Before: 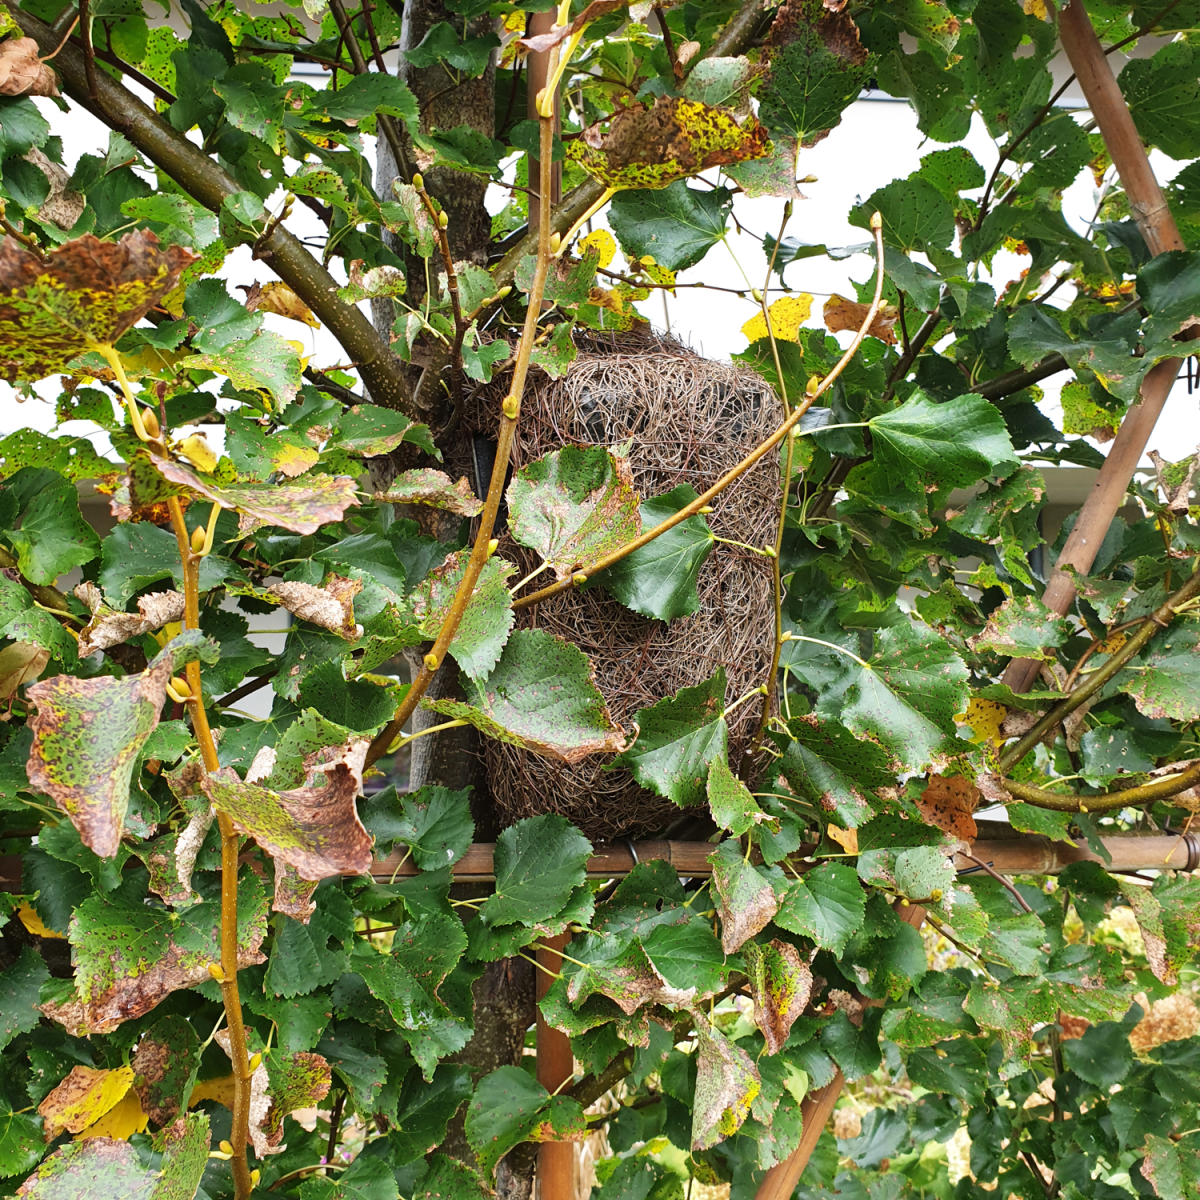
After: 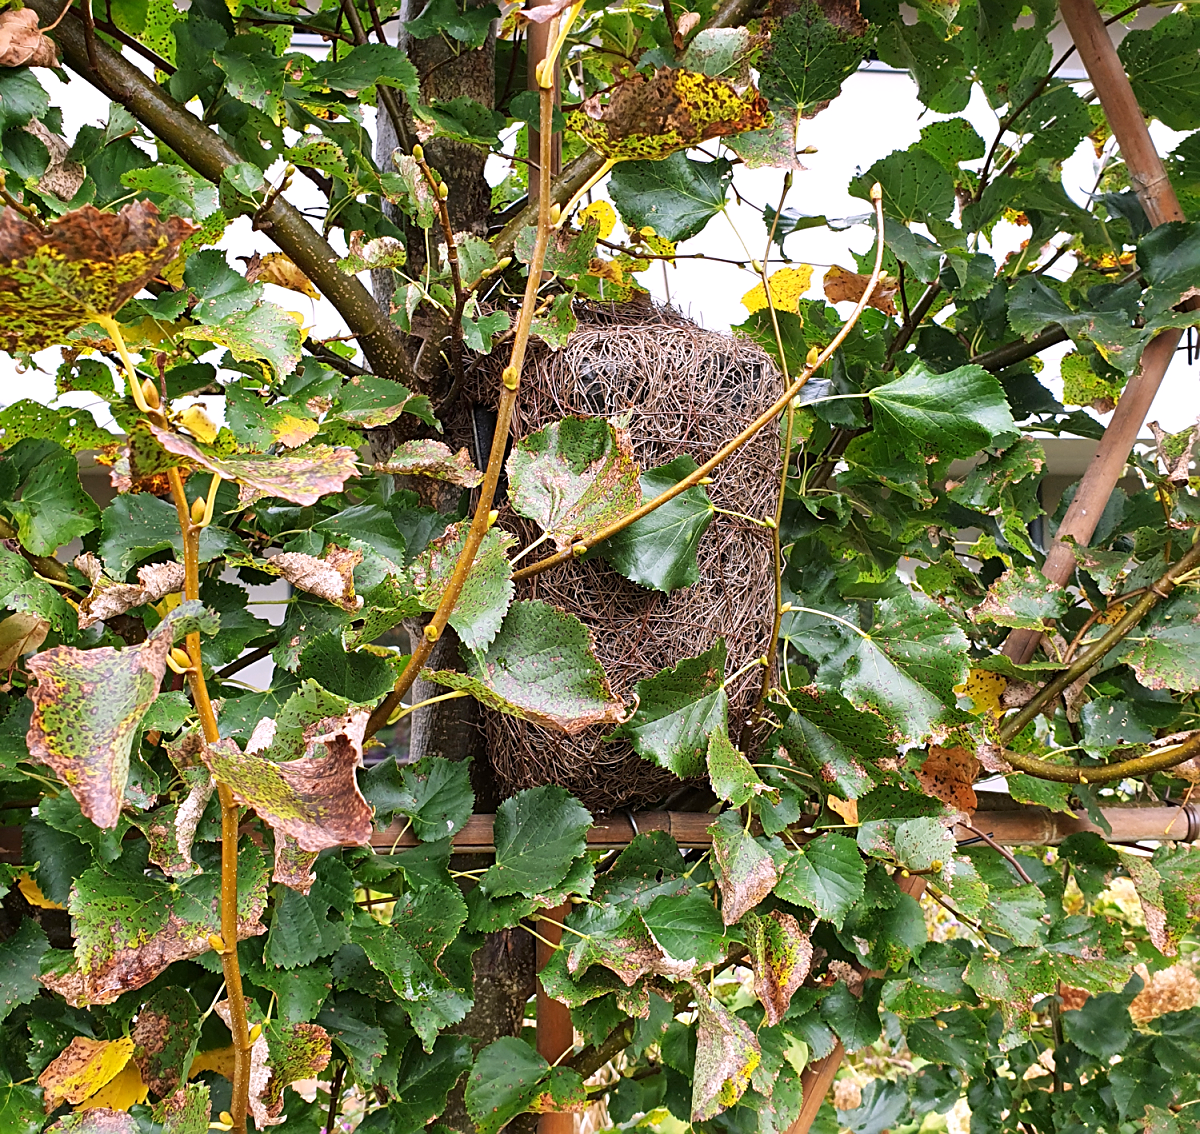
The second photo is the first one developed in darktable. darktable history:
white balance: red 1.05, blue 1.072
crop and rotate: top 2.479%, bottom 3.018%
exposure: black level correction 0.002, compensate highlight preservation false
sharpen: on, module defaults
